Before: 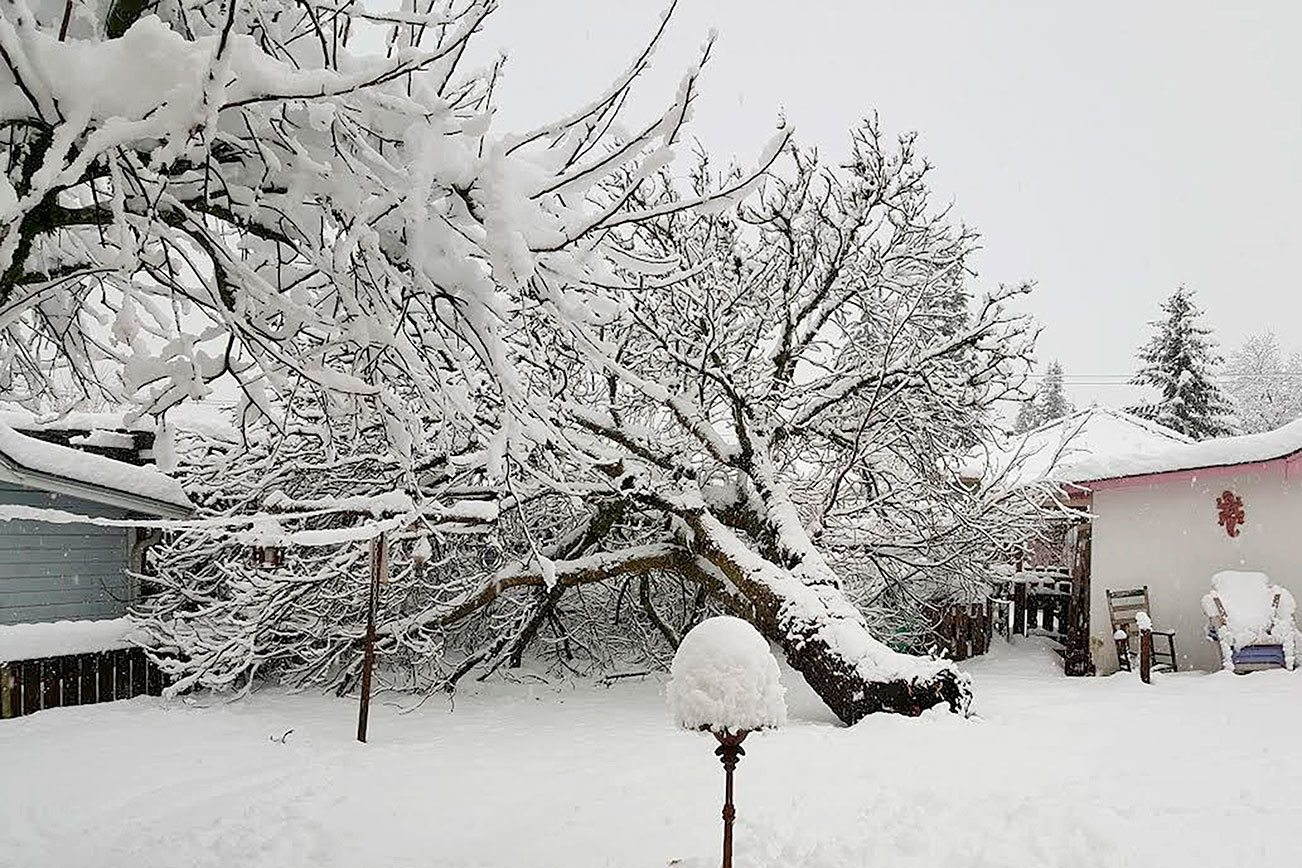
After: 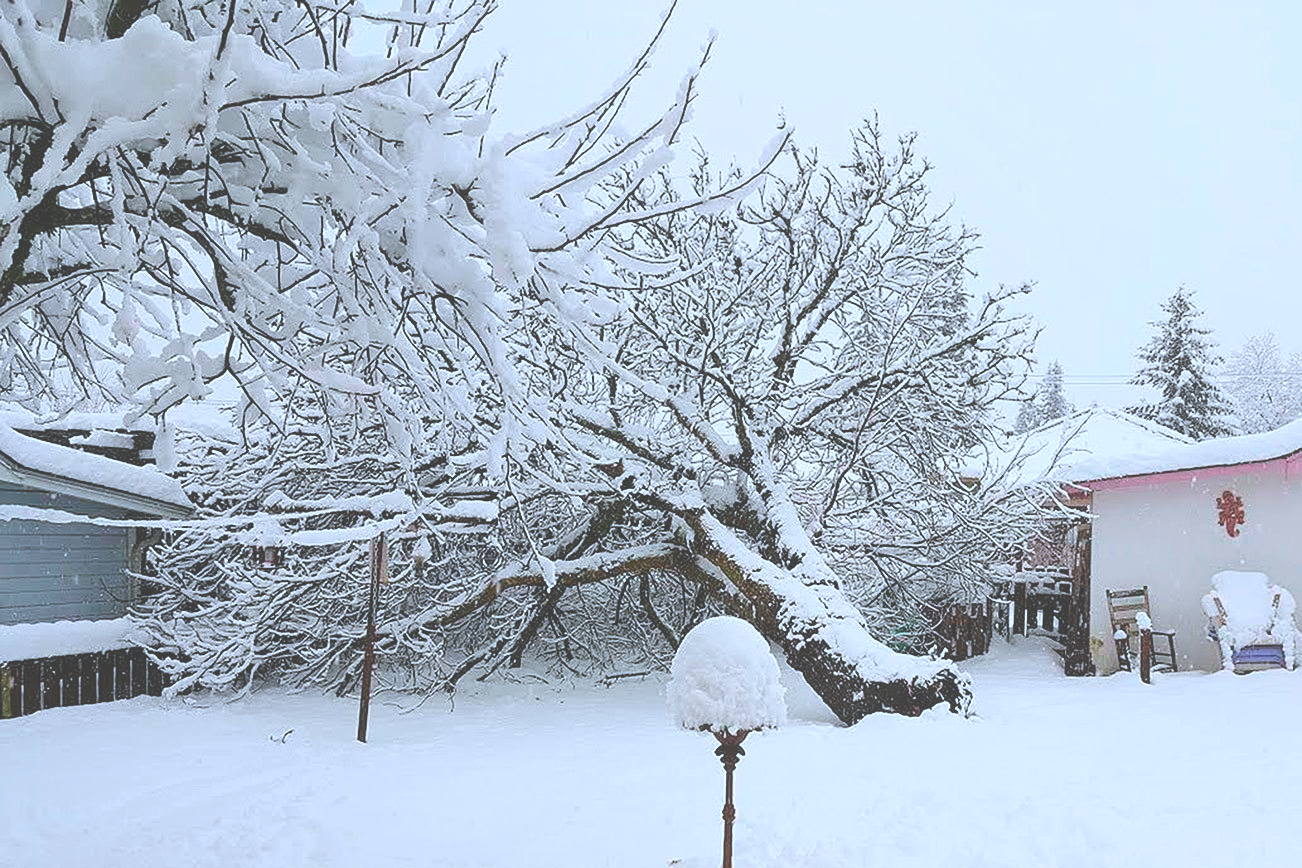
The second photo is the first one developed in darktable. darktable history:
shadows and highlights: shadows -70, highlights 35, soften with gaussian
color balance rgb: linear chroma grading › global chroma 10%, perceptual saturation grading › global saturation 30%, global vibrance 10%
exposure: black level correction -0.041, exposure 0.064 EV, compensate highlight preservation false
white balance: red 0.931, blue 1.11
